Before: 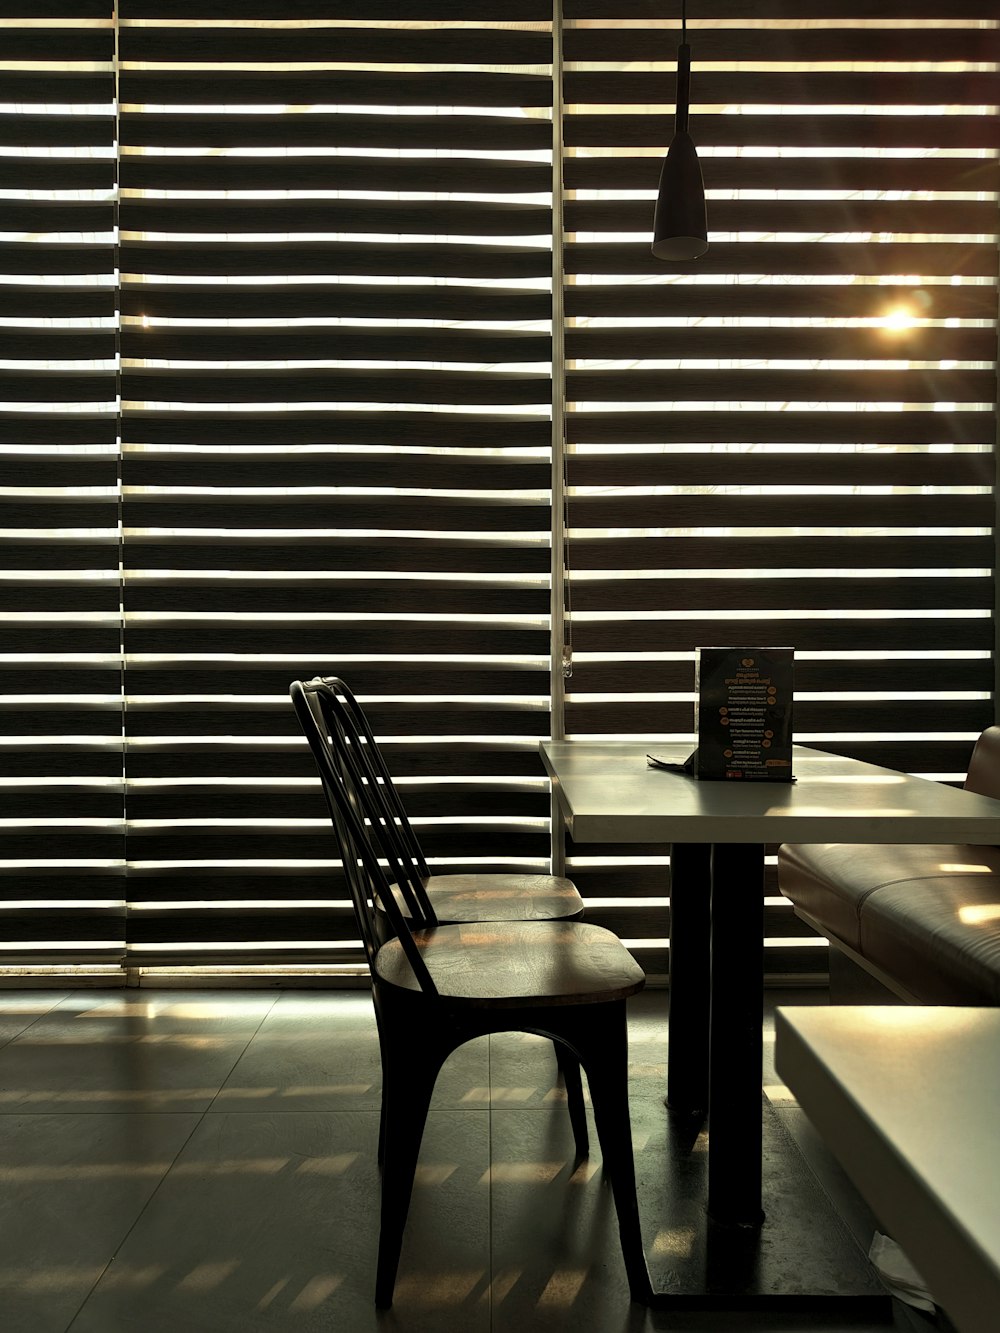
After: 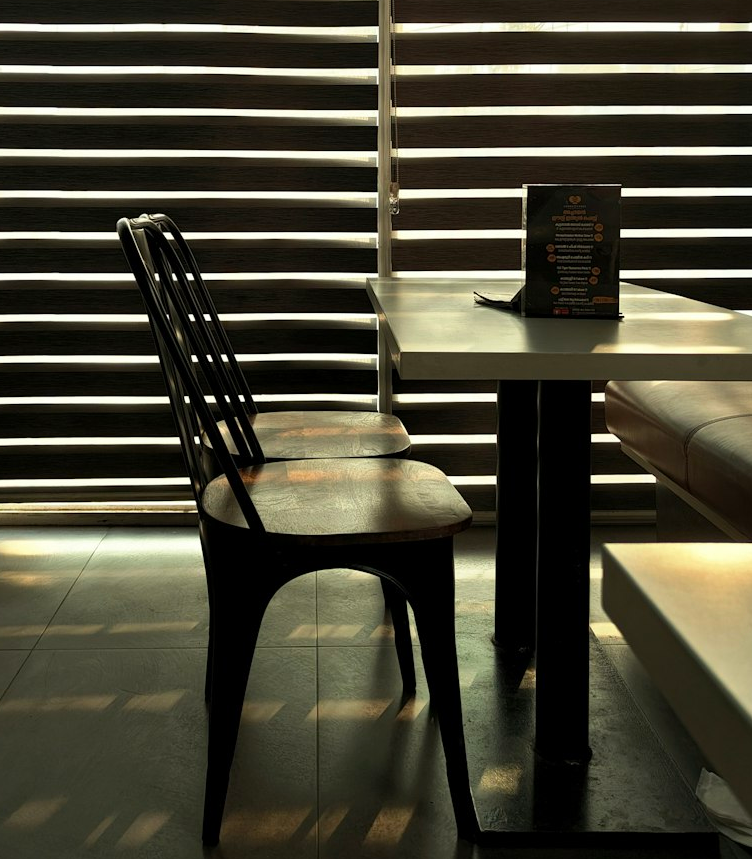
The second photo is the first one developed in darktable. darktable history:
crop and rotate: left 17.331%, top 34.77%, right 7.456%, bottom 0.78%
